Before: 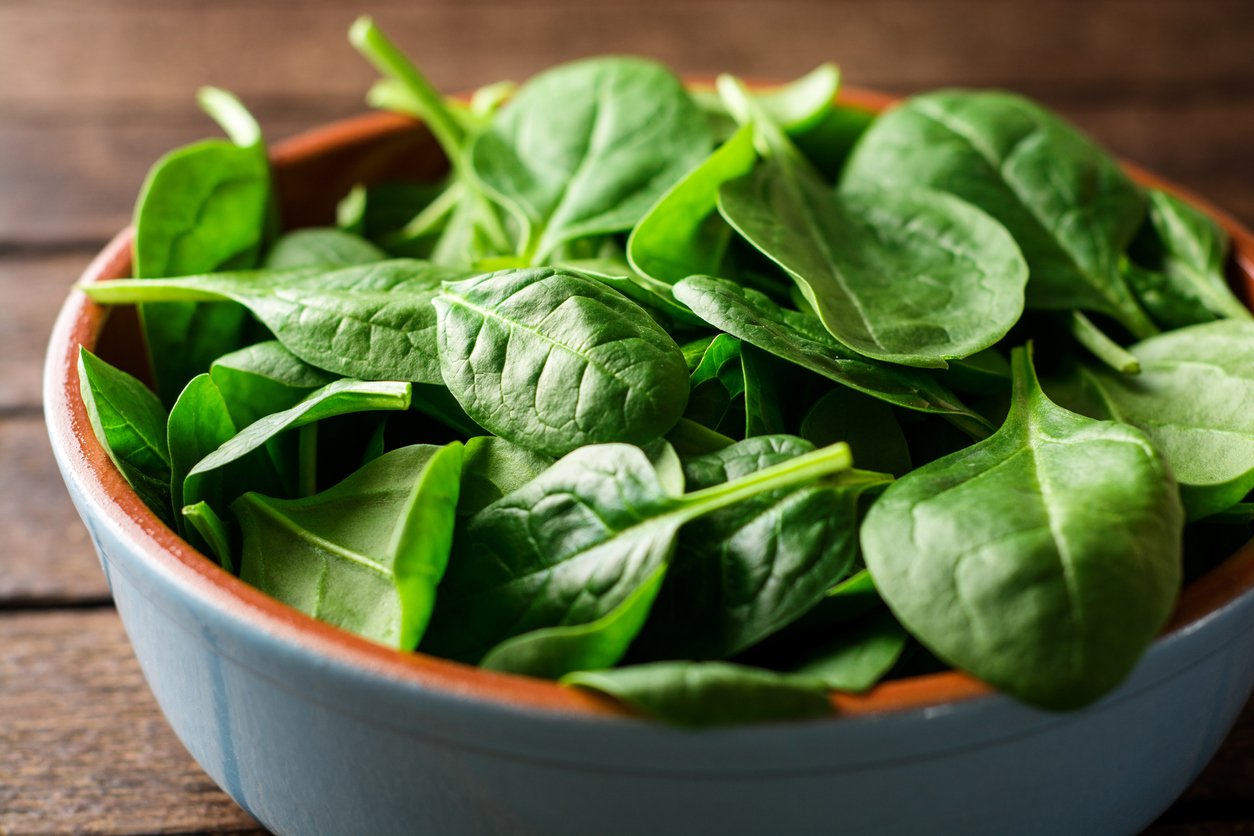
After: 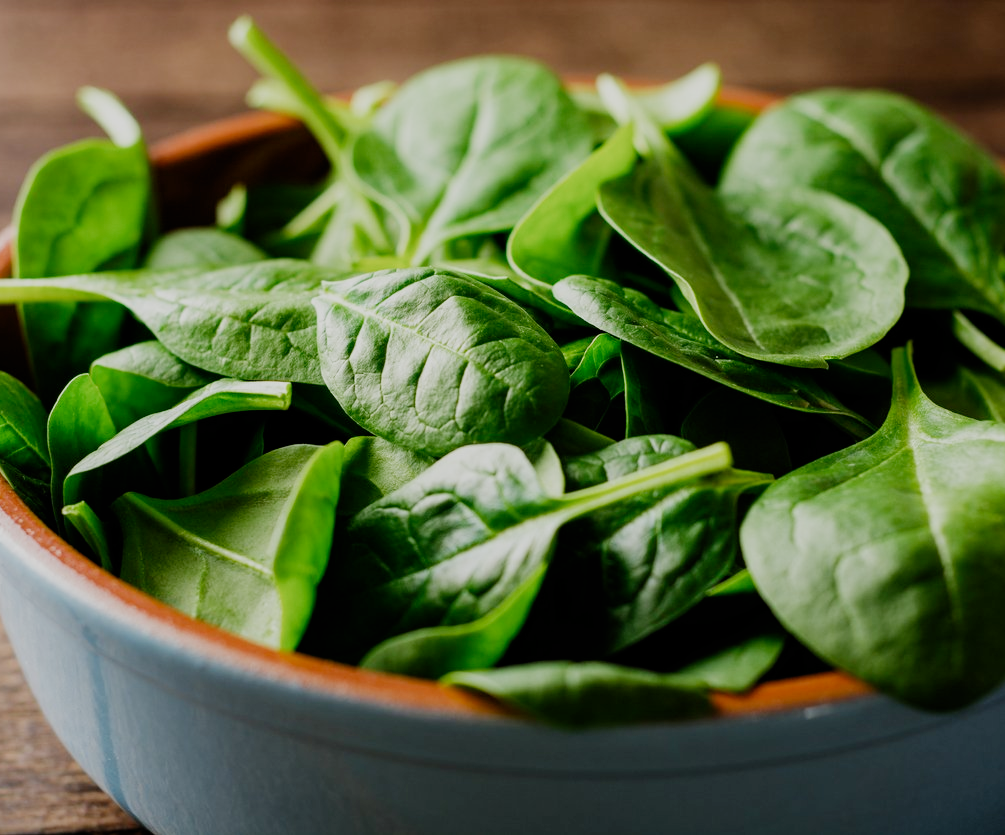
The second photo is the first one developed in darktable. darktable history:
filmic rgb: black relative exposure -8 EV, white relative exposure 4.02 EV, hardness 4.17, preserve chrominance no, color science v4 (2020), contrast in shadows soft, contrast in highlights soft
crop and rotate: left 9.604%, right 10.199%
